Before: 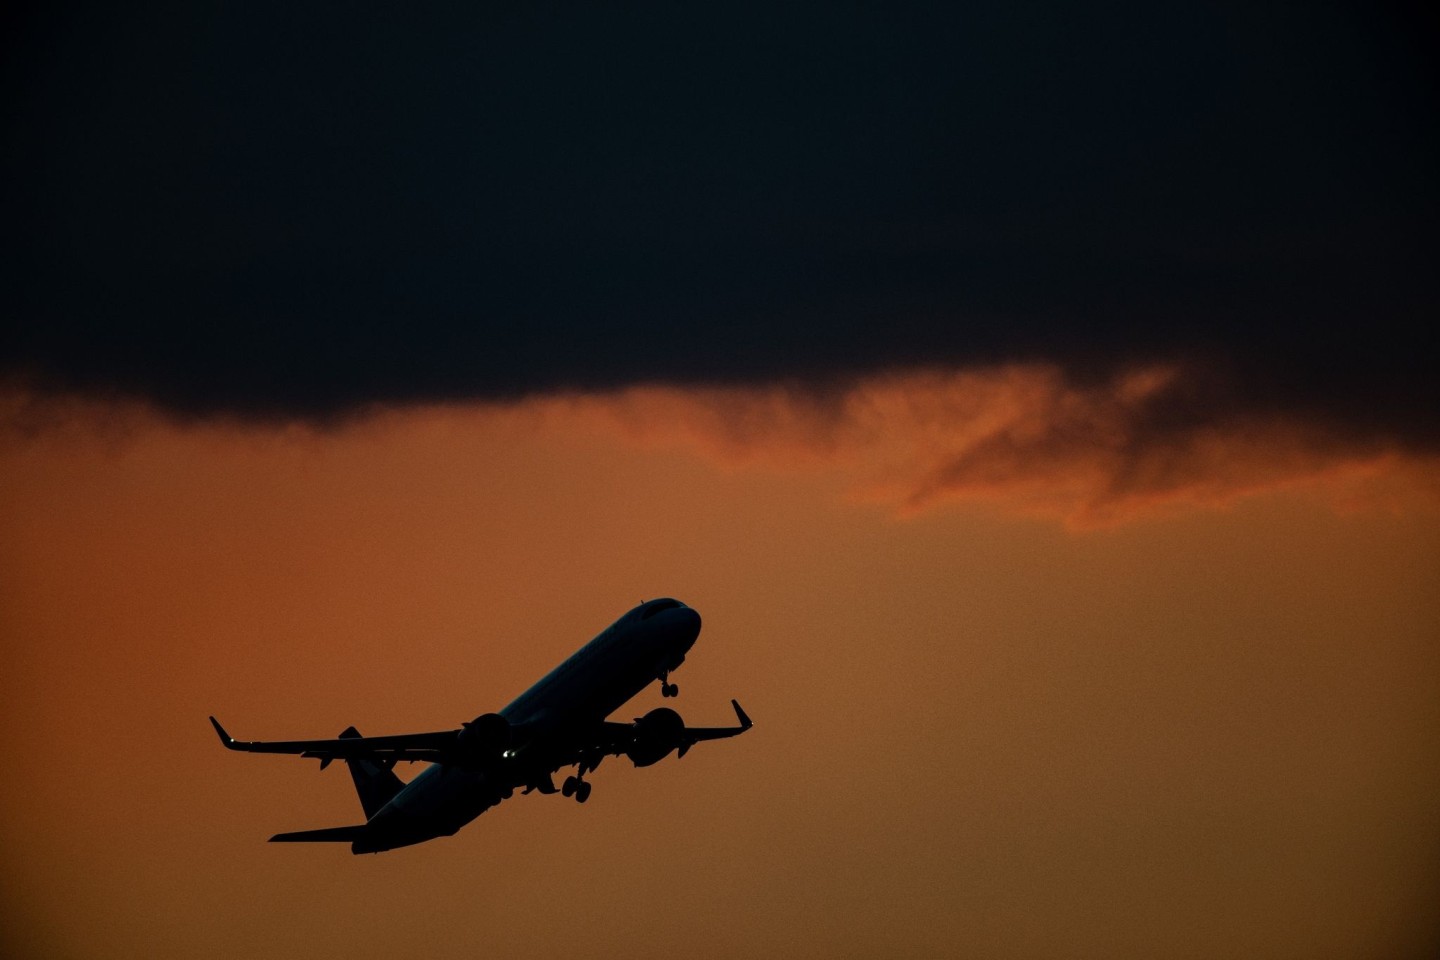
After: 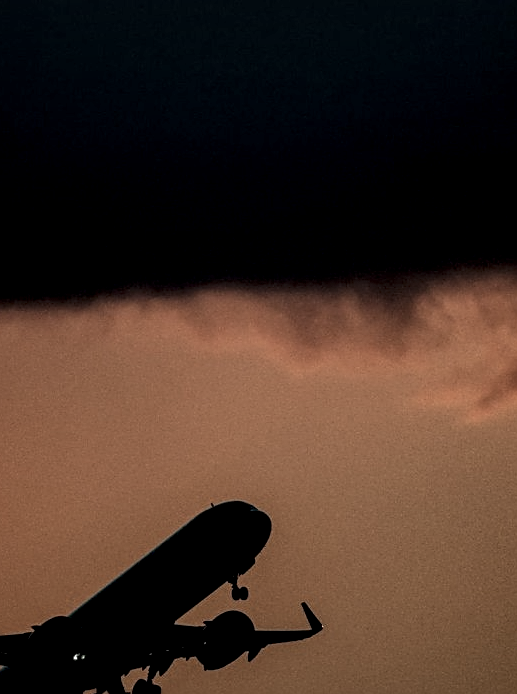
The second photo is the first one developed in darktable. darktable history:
crop and rotate: left 29.887%, top 10.194%, right 34.209%, bottom 17.495%
local contrast: highlights 19%, detail 186%
contrast brightness saturation: contrast 0.101, saturation -0.358
sharpen: on, module defaults
